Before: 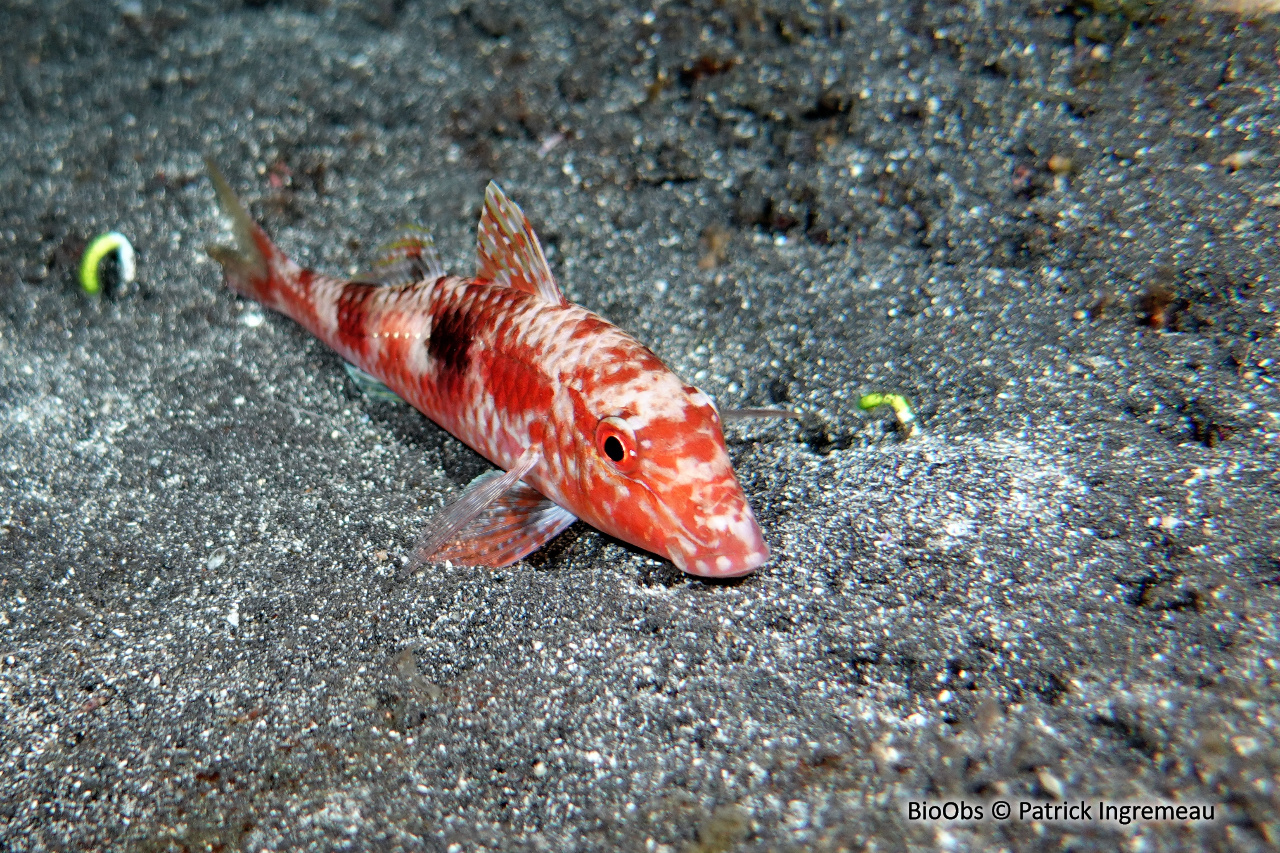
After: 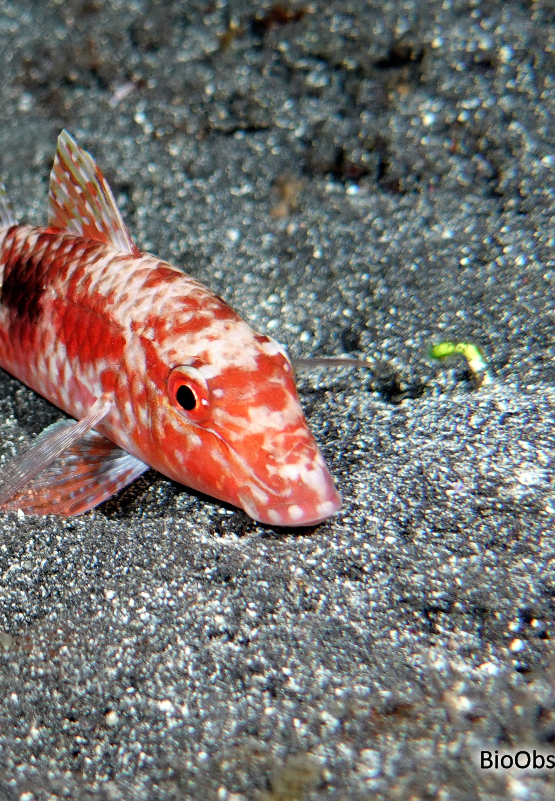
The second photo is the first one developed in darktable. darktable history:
white balance: red 1.009, blue 0.985
crop: left 33.452%, top 6.025%, right 23.155%
